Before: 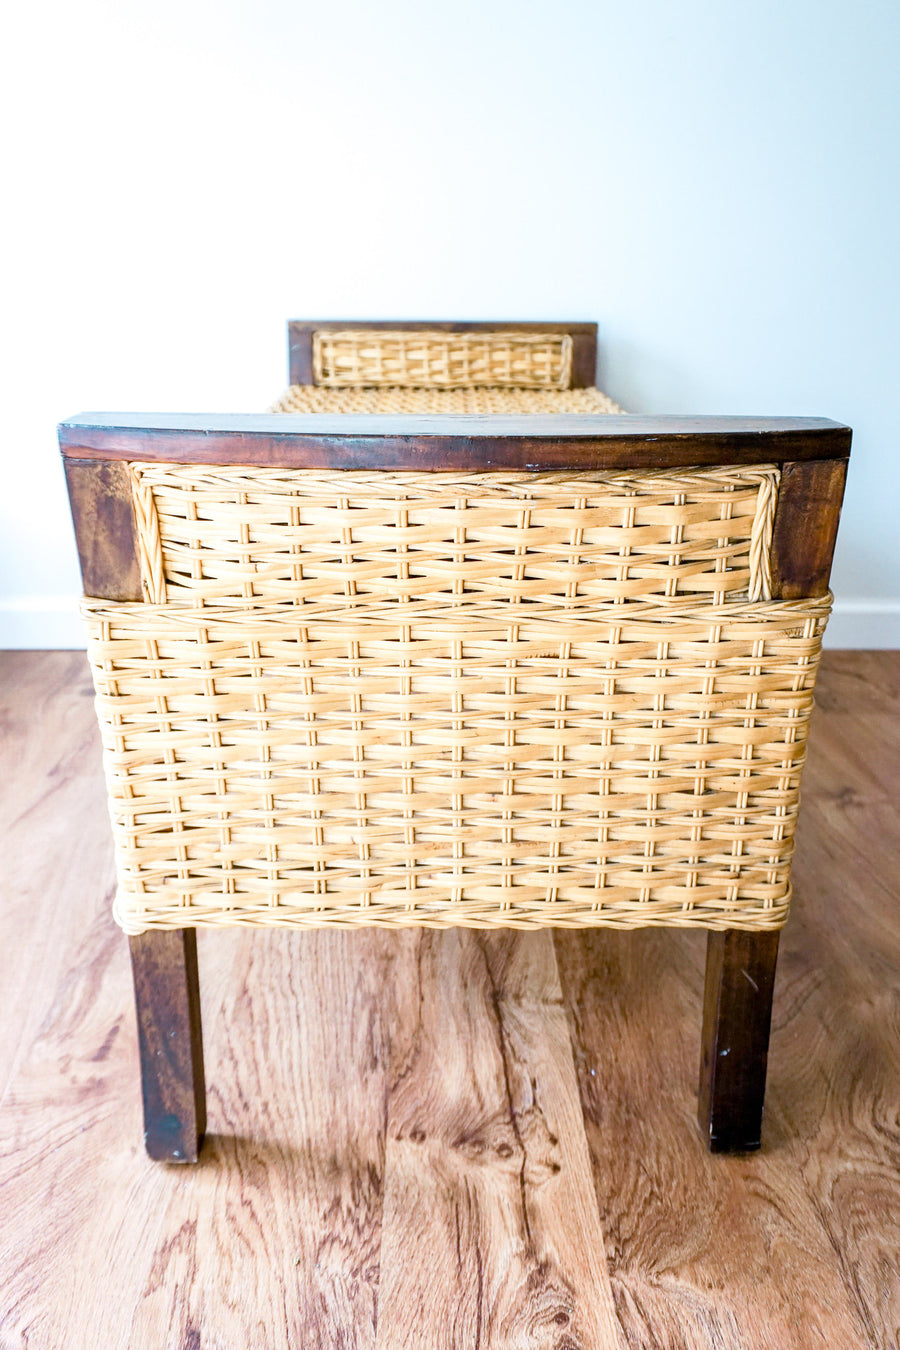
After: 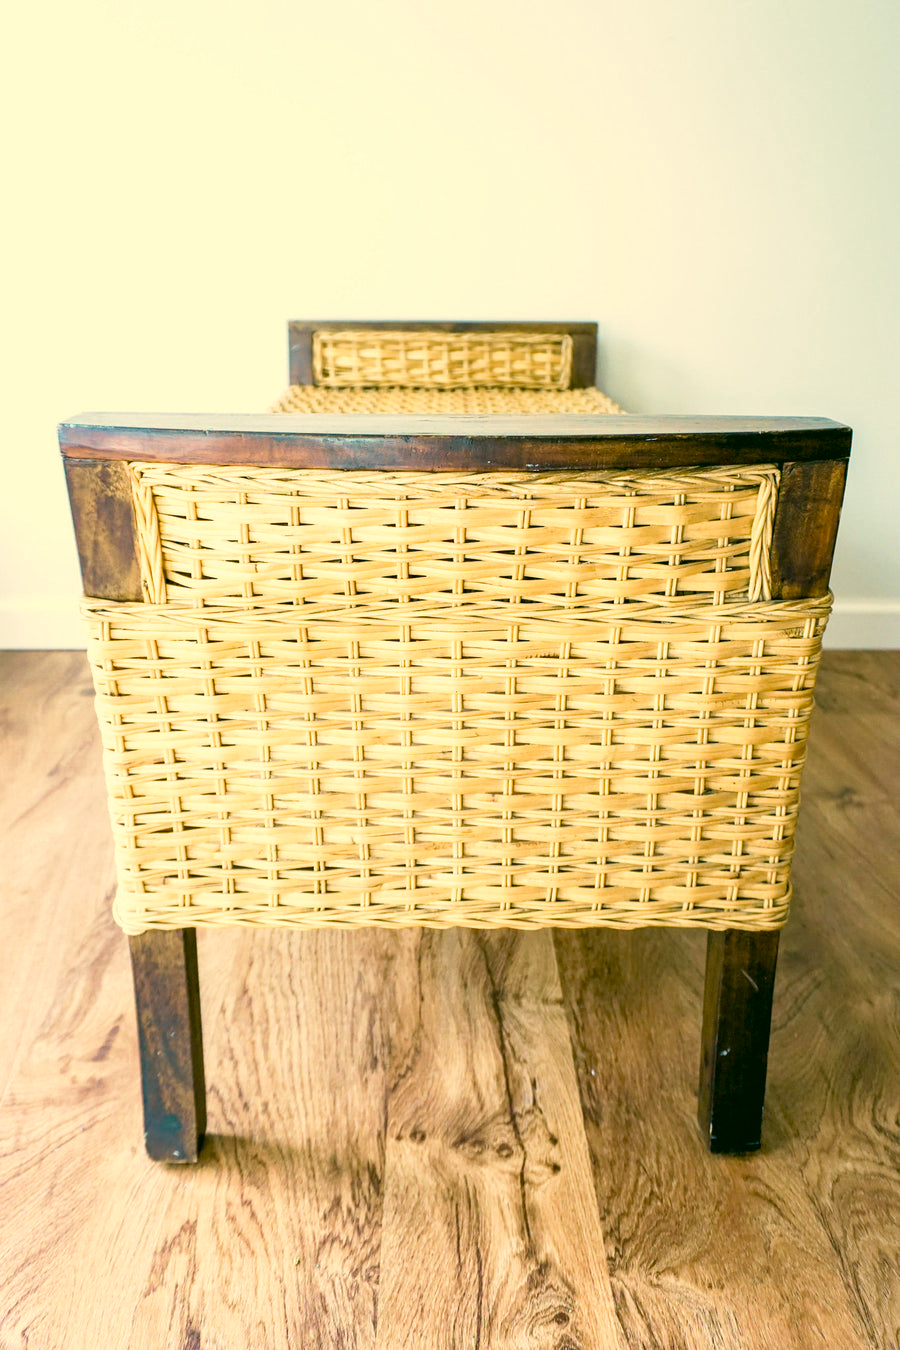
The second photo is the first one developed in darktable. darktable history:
color correction: highlights a* 4.95, highlights b* 24.31, shadows a* -16.32, shadows b* 3.72
velvia: strength 15.52%
